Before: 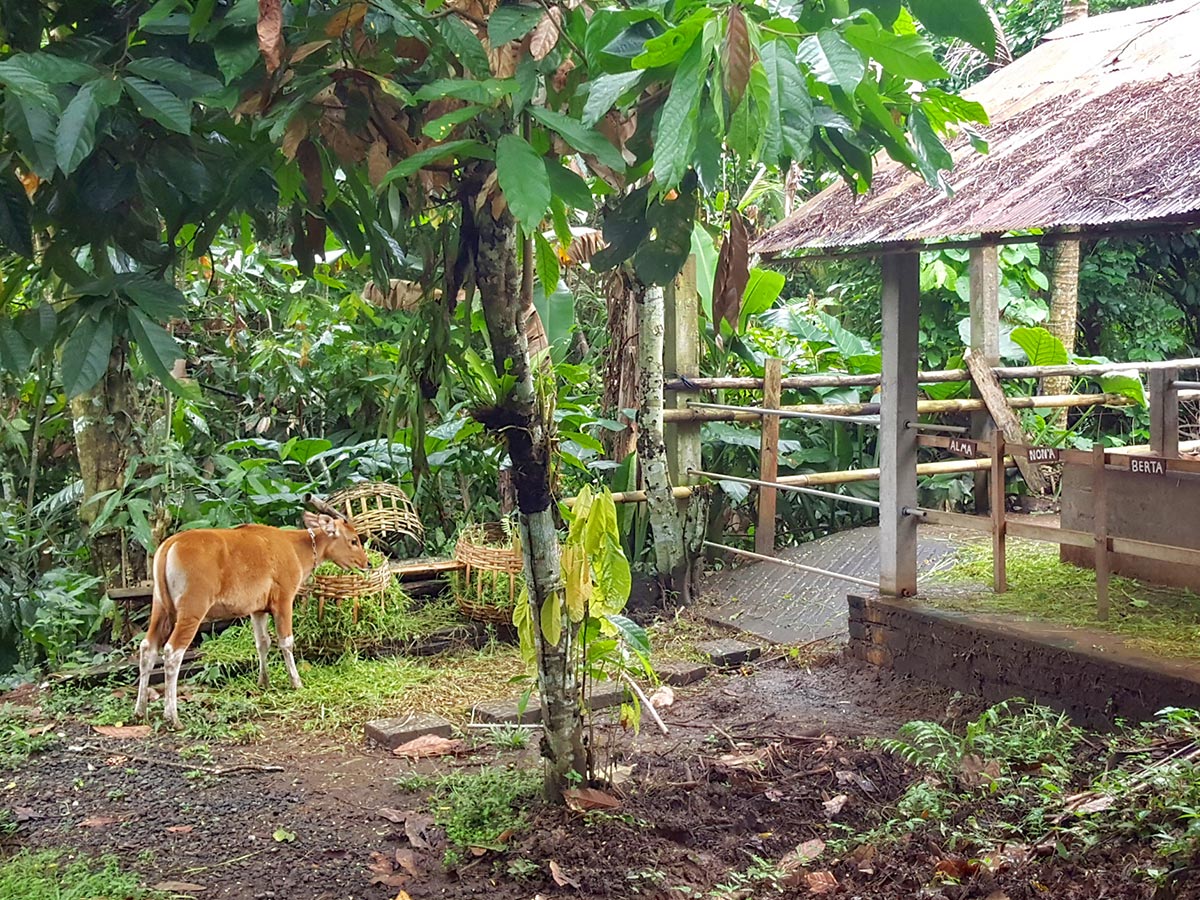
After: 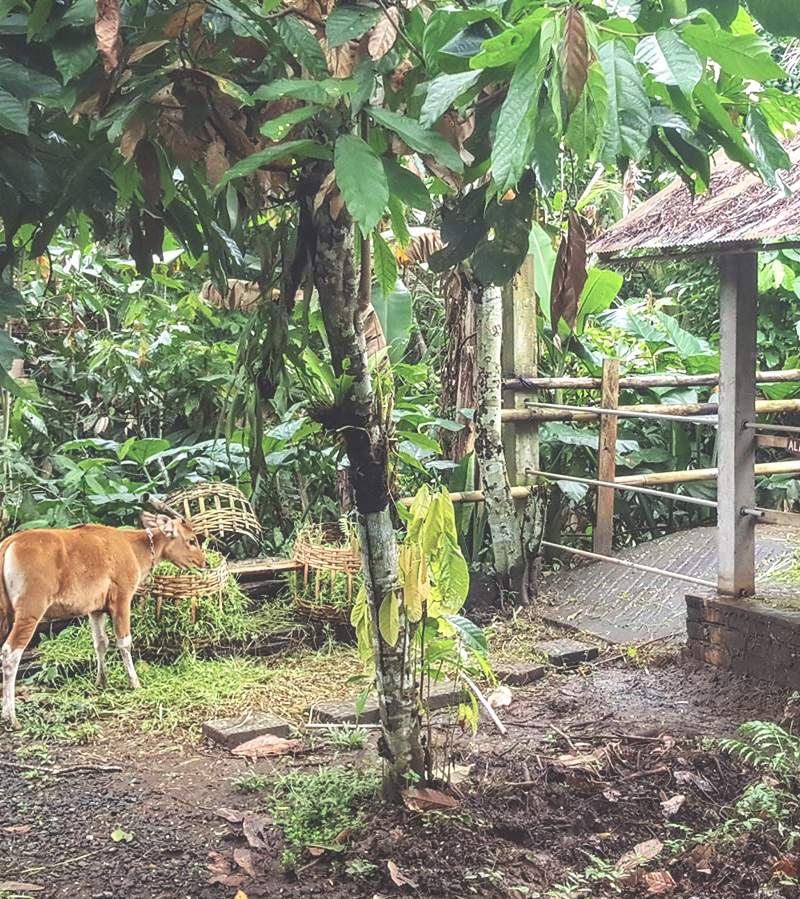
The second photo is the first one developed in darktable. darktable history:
local contrast: on, module defaults
contrast brightness saturation: contrast 0.22
crop and rotate: left 13.537%, right 19.796%
exposure: black level correction -0.062, exposure -0.05 EV, compensate highlight preservation false
